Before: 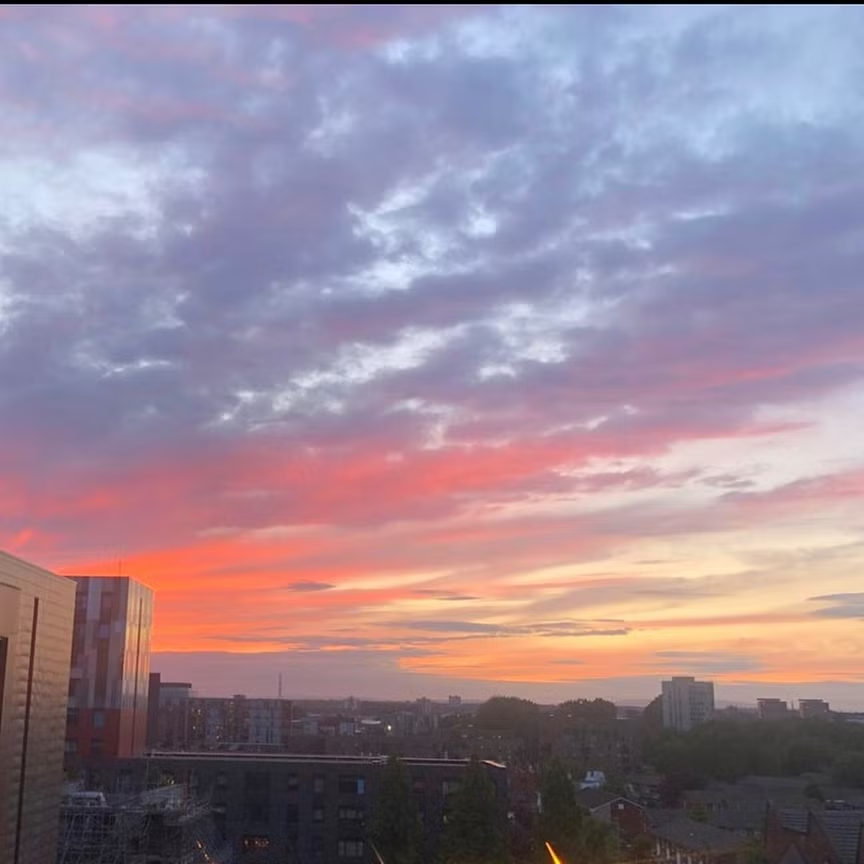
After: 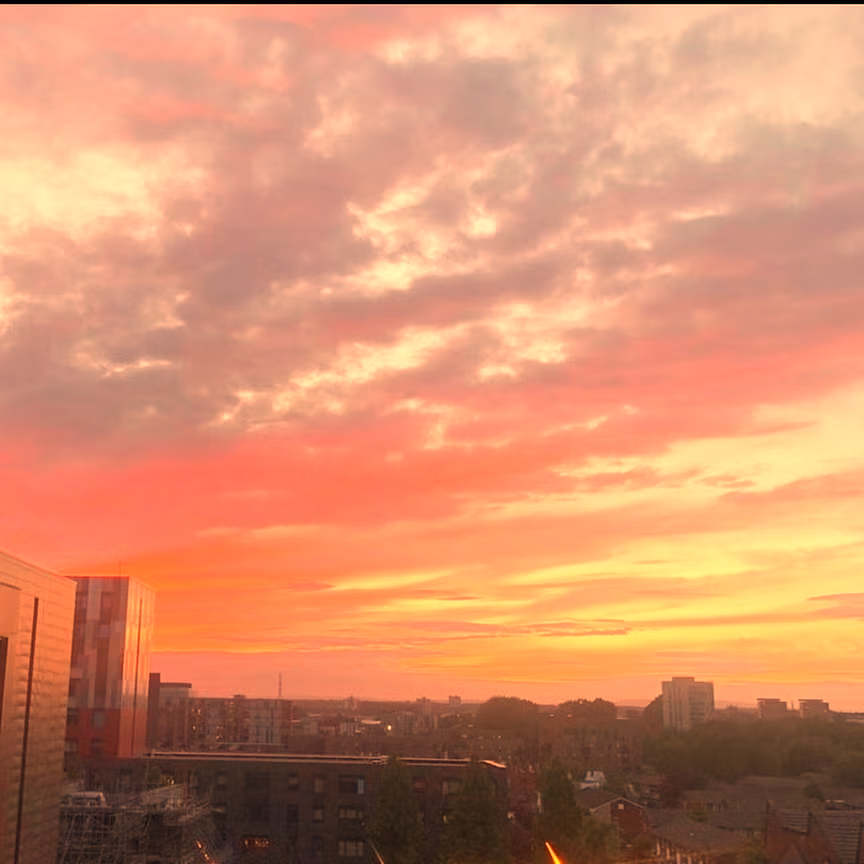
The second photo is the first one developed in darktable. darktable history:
exposure: exposure 0.161 EV, compensate highlight preservation false
white balance: red 1.467, blue 0.684
